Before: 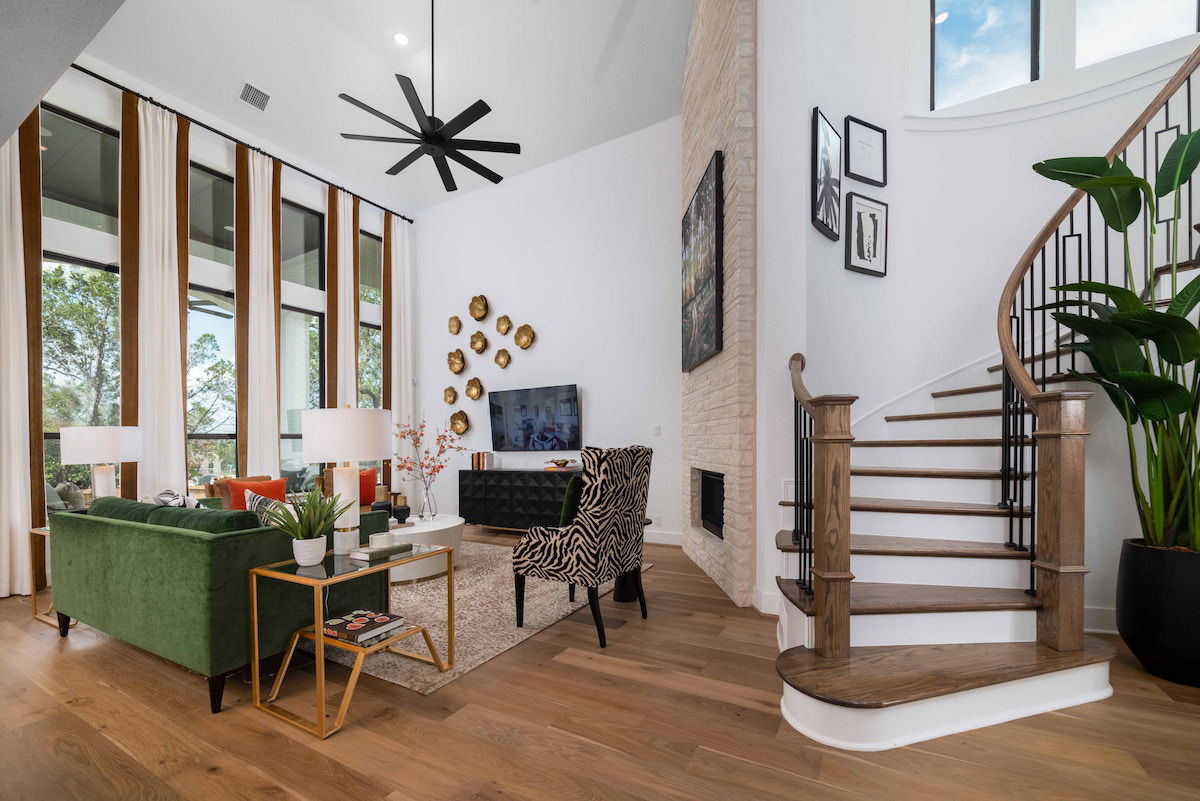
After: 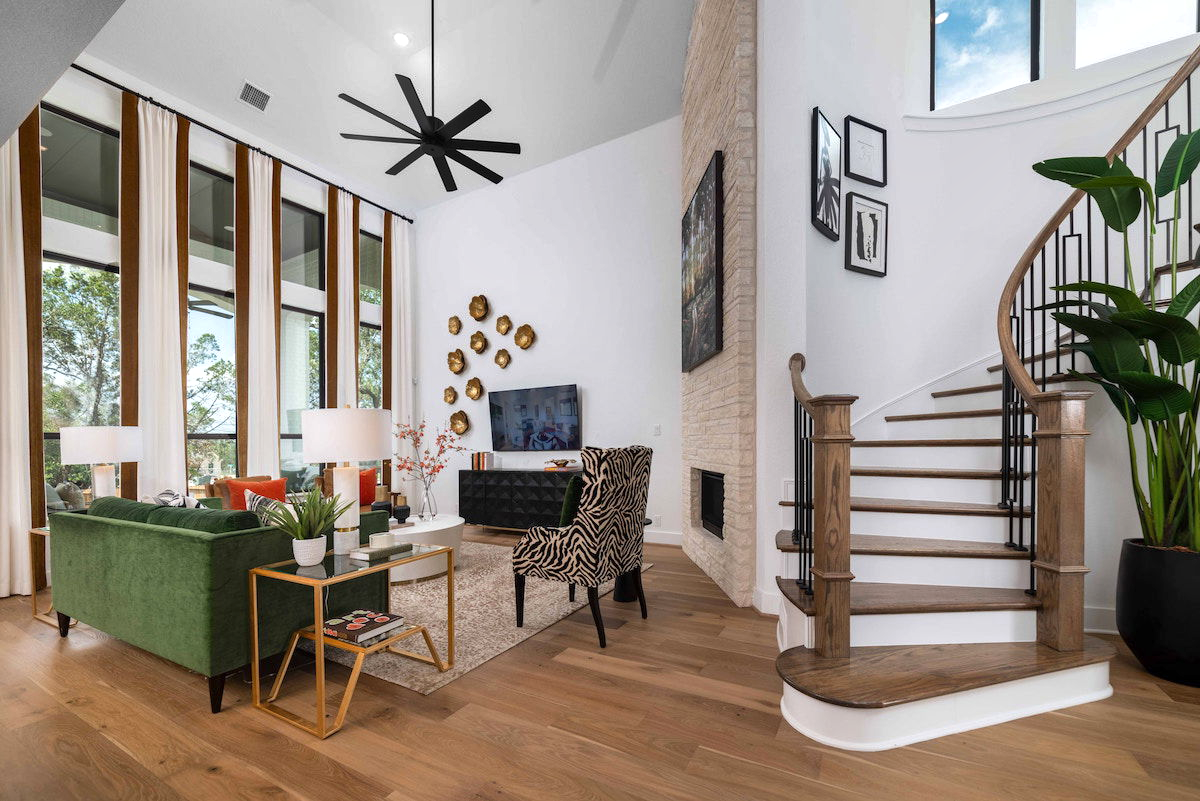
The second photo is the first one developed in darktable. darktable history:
exposure: exposure 0.201 EV, compensate highlight preservation false
shadows and highlights: shadows 52.61, soften with gaussian
